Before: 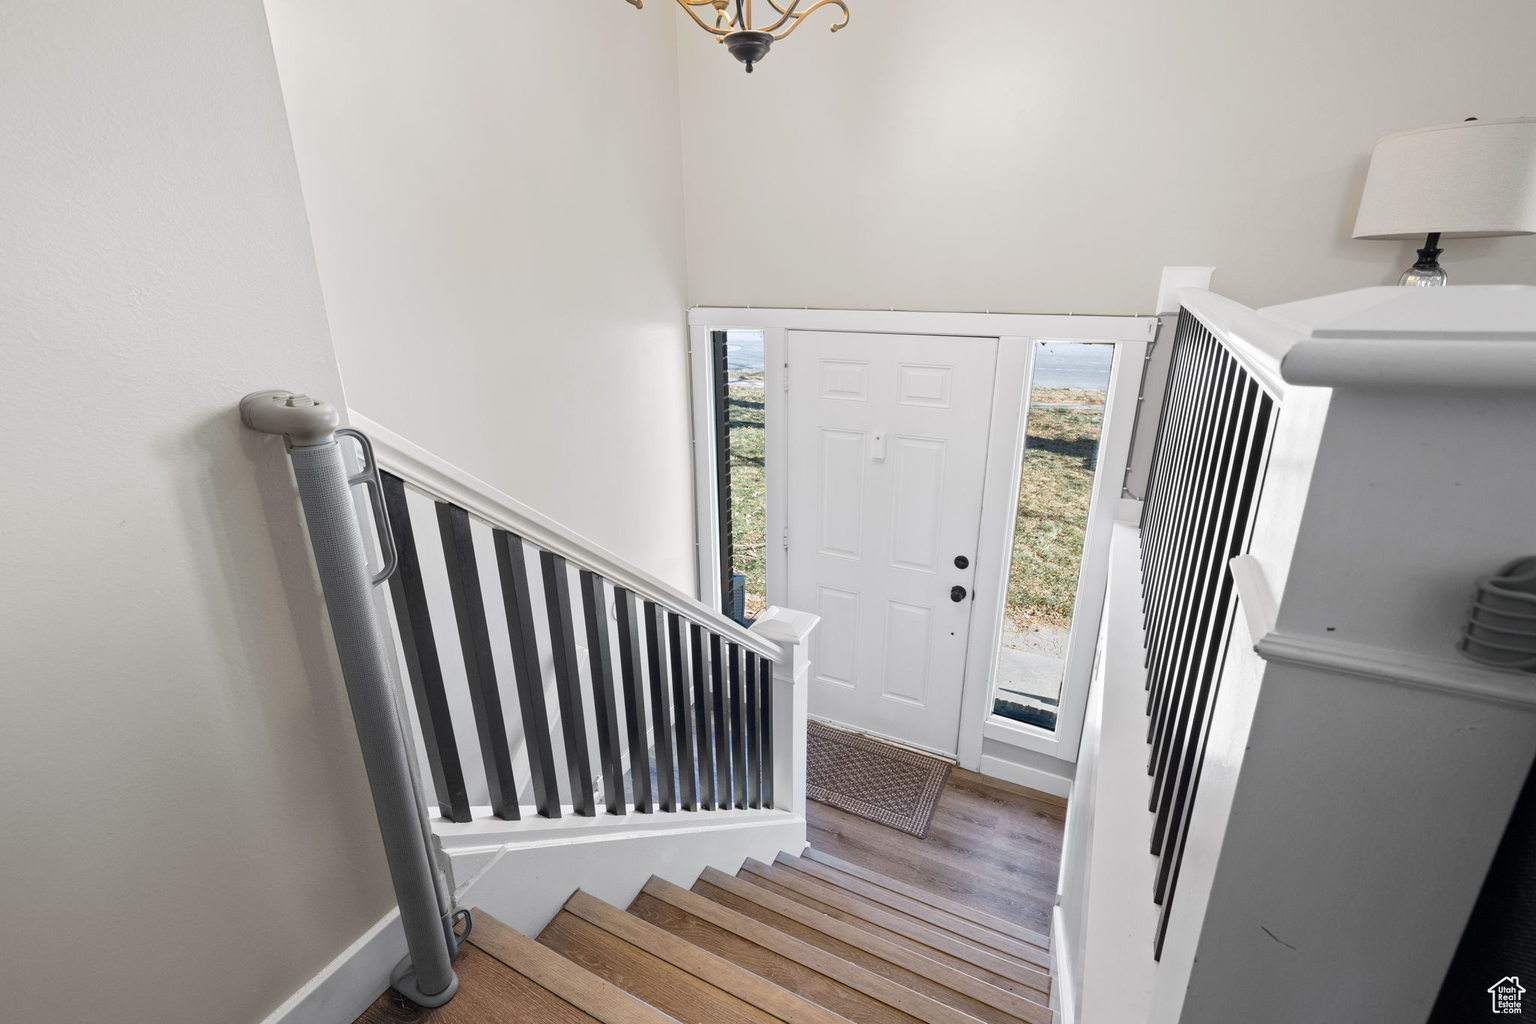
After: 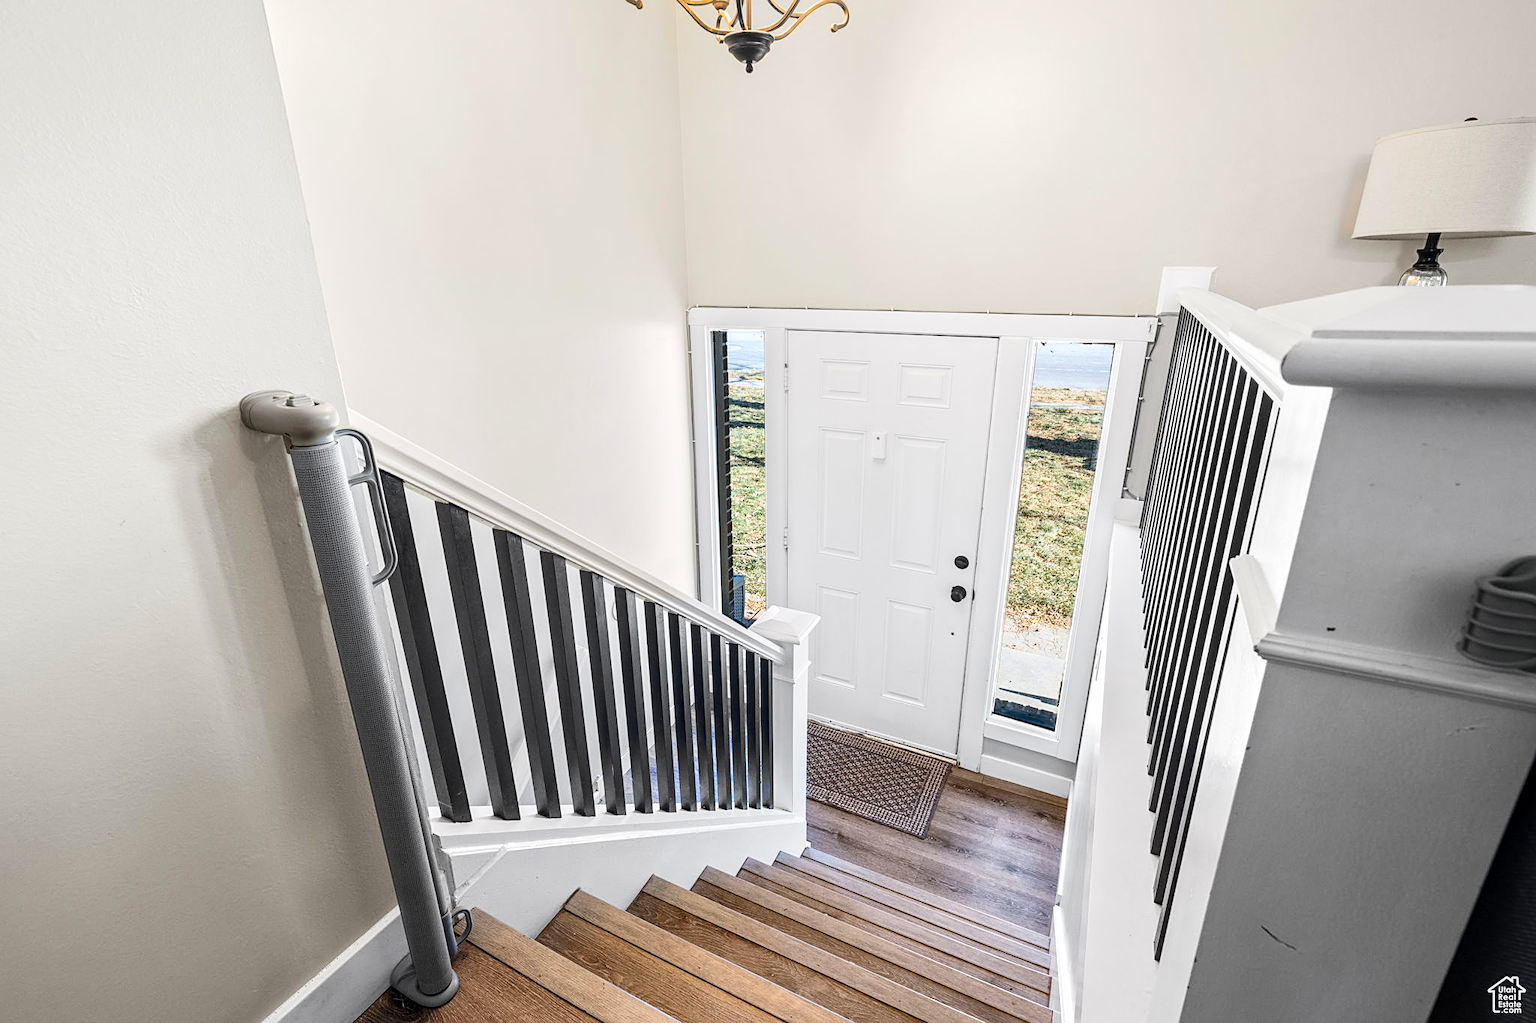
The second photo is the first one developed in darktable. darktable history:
contrast brightness saturation: contrast 0.226, brightness 0.113, saturation 0.286
local contrast: detail 130%
tone equalizer: on, module defaults
sharpen: on, module defaults
